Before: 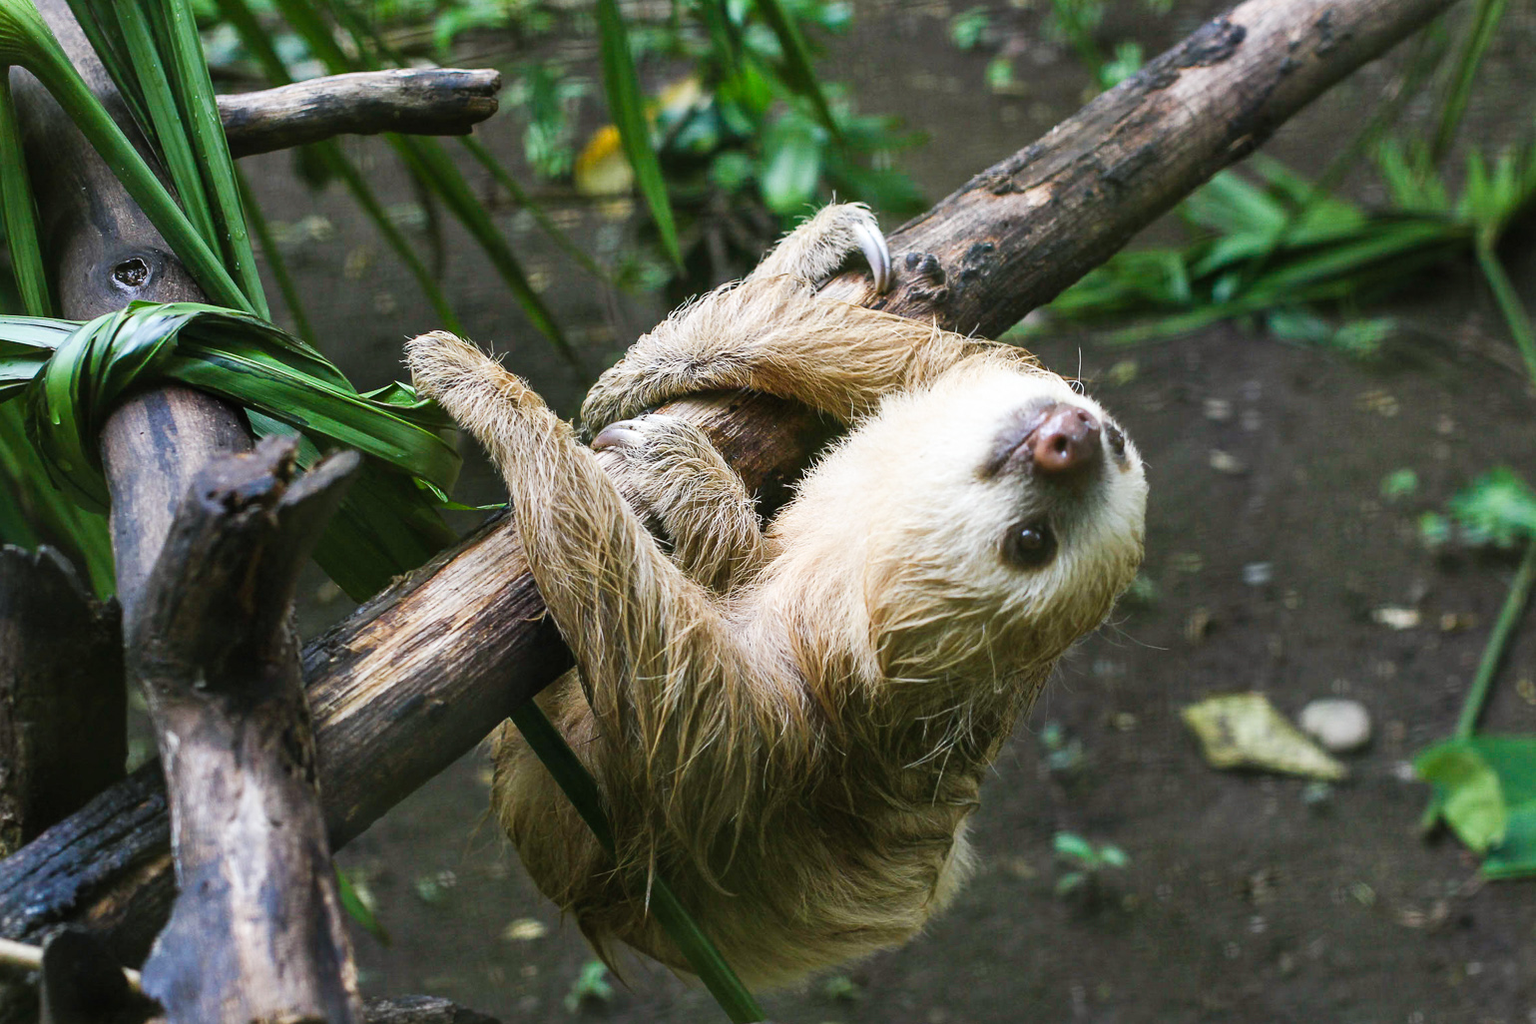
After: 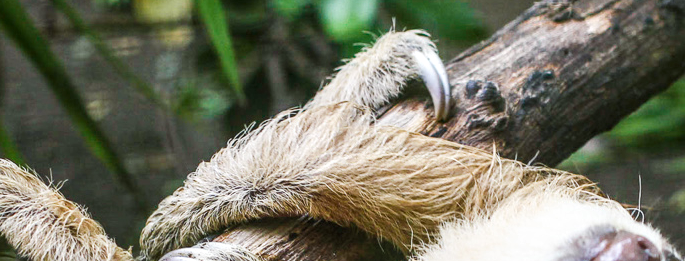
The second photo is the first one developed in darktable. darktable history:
crop: left 28.733%, top 16.87%, right 26.757%, bottom 57.668%
local contrast: on, module defaults
